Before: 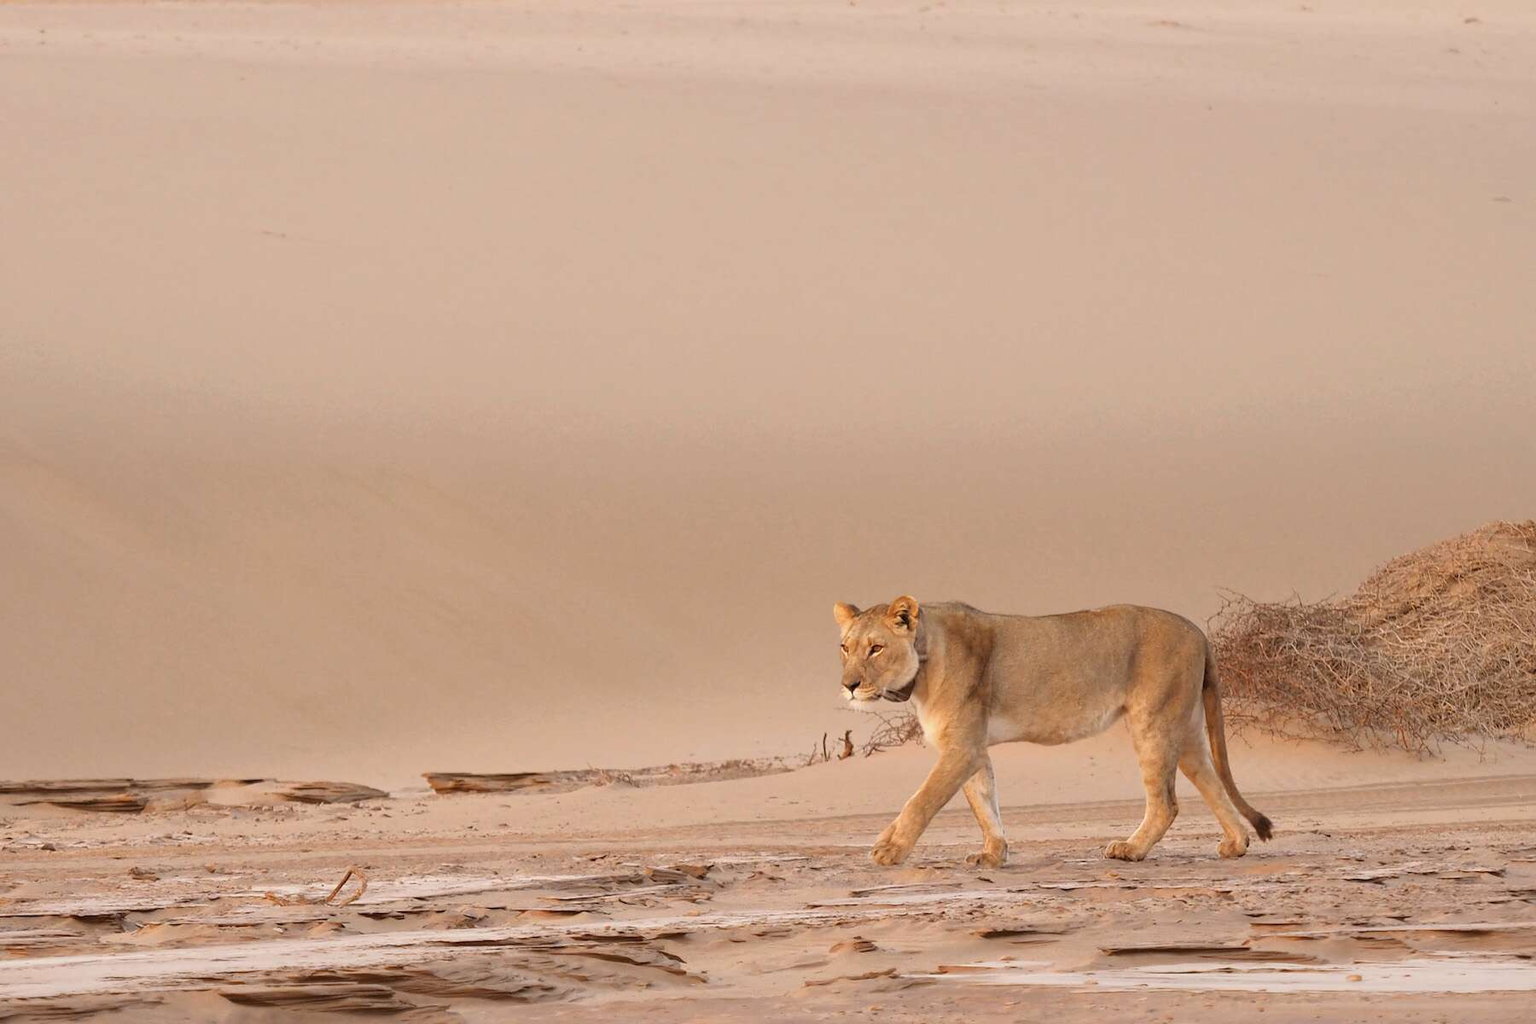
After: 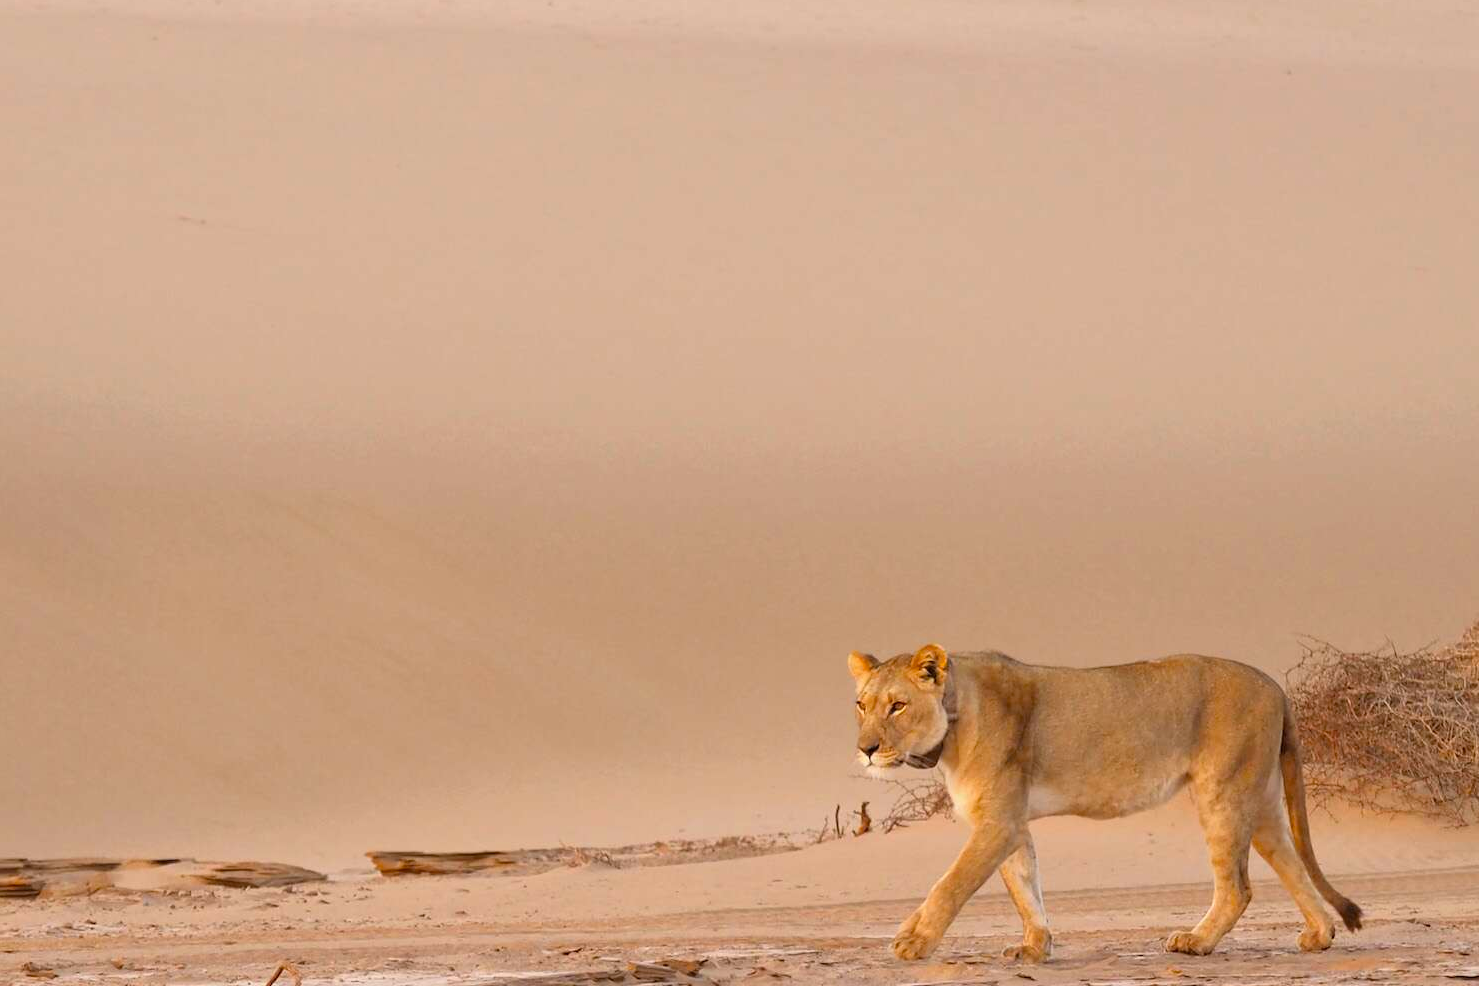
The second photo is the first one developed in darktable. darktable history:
color balance: output saturation 120%
crop and rotate: left 7.196%, top 4.574%, right 10.605%, bottom 13.178%
